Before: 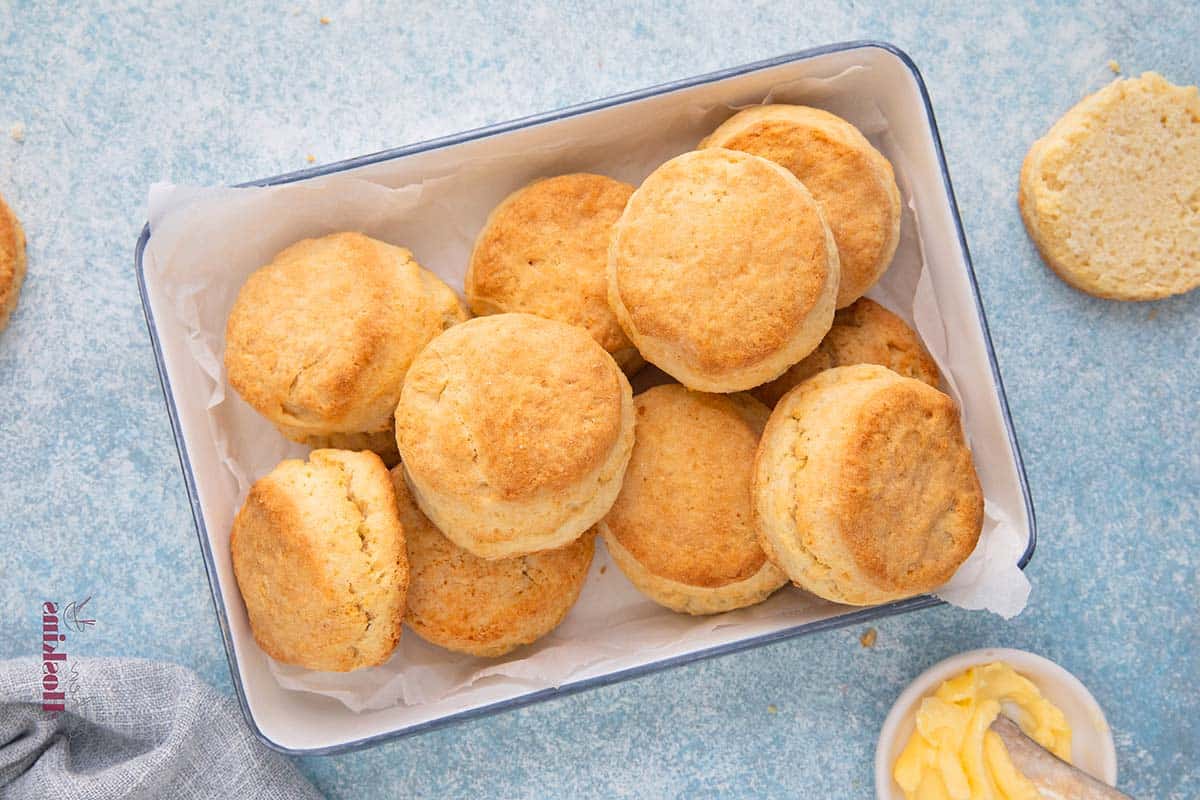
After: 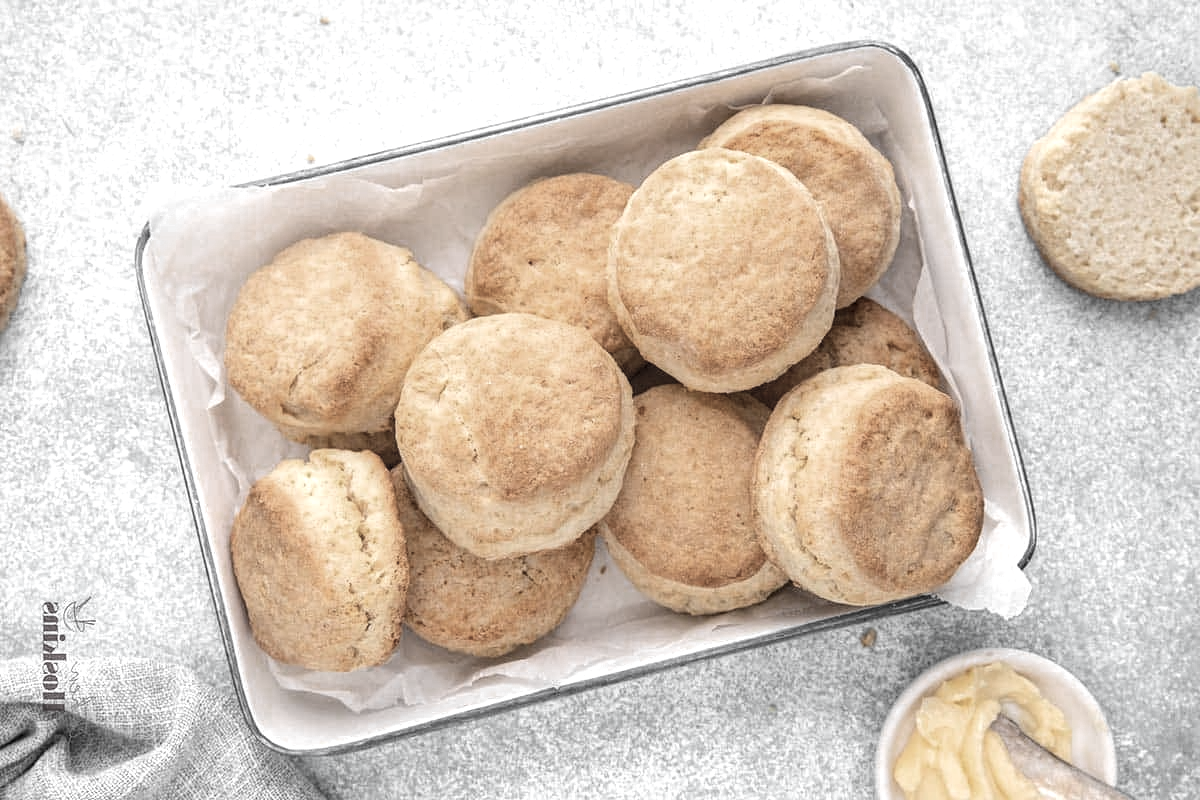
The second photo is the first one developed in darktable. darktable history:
color zones: curves: ch0 [(0, 0.613) (0.01, 0.613) (0.245, 0.448) (0.498, 0.529) (0.642, 0.665) (0.879, 0.777) (0.99, 0.613)]; ch1 [(0, 0.035) (0.121, 0.189) (0.259, 0.197) (0.415, 0.061) (0.589, 0.022) (0.732, 0.022) (0.857, 0.026) (0.991, 0.053)]
tone equalizer: -8 EV -0.417 EV, -7 EV -0.389 EV, -6 EV -0.333 EV, -5 EV -0.222 EV, -3 EV 0.222 EV, -2 EV 0.333 EV, -1 EV 0.389 EV, +0 EV 0.417 EV, edges refinement/feathering 500, mask exposure compensation -1.57 EV, preserve details no
local contrast: highlights 25%, detail 130%
